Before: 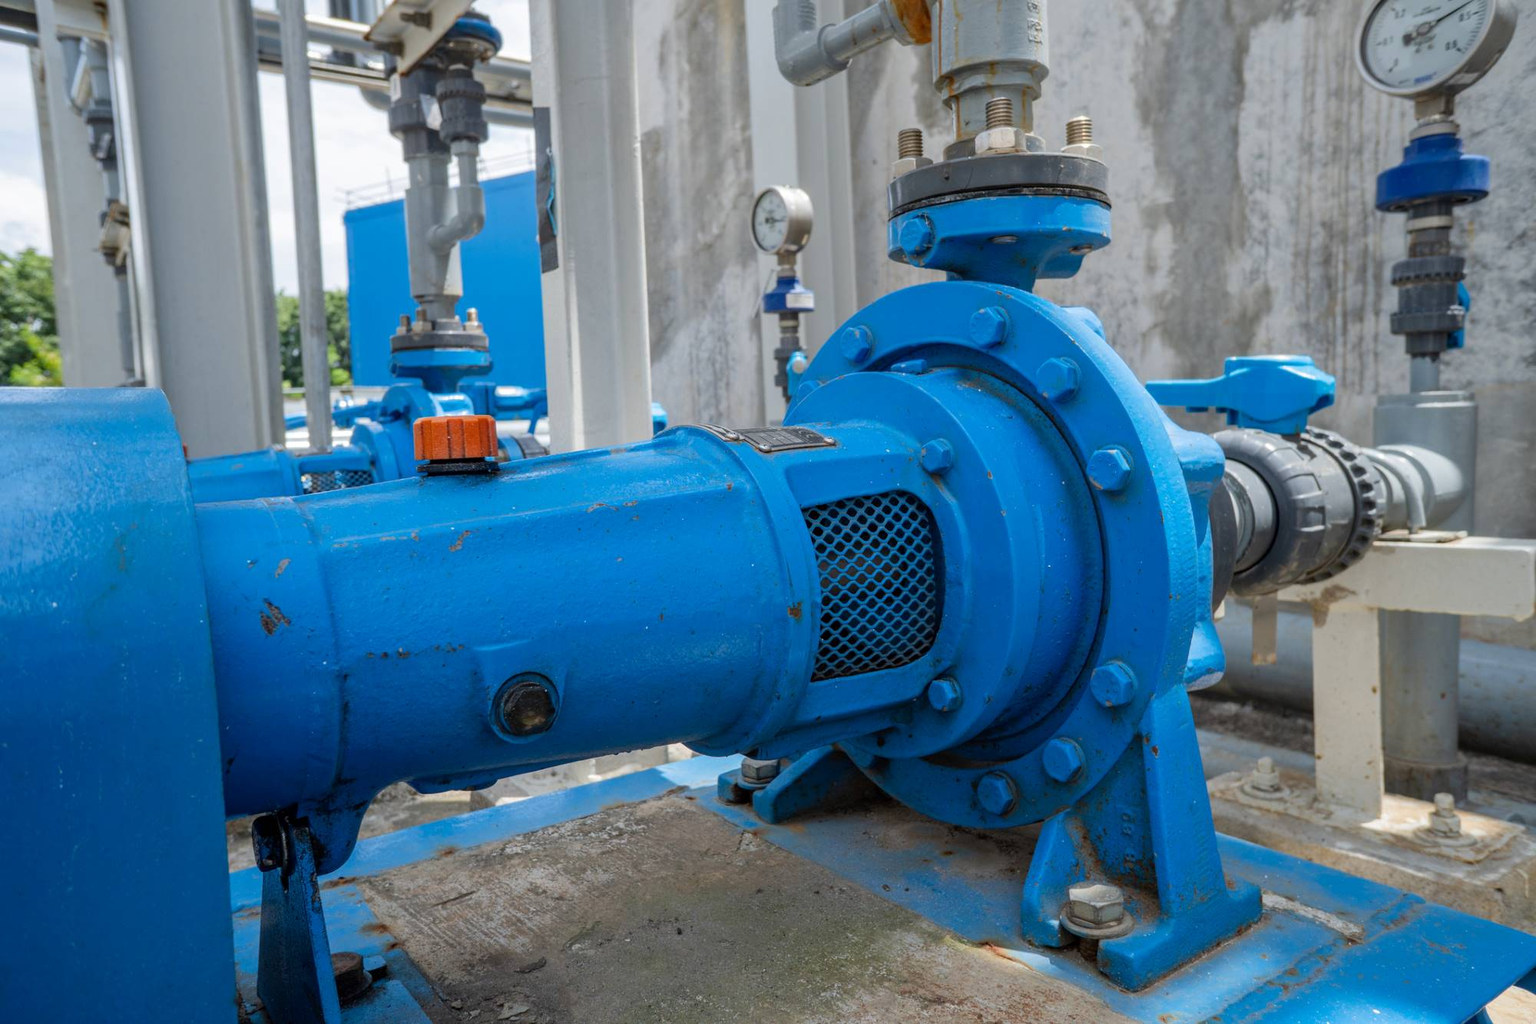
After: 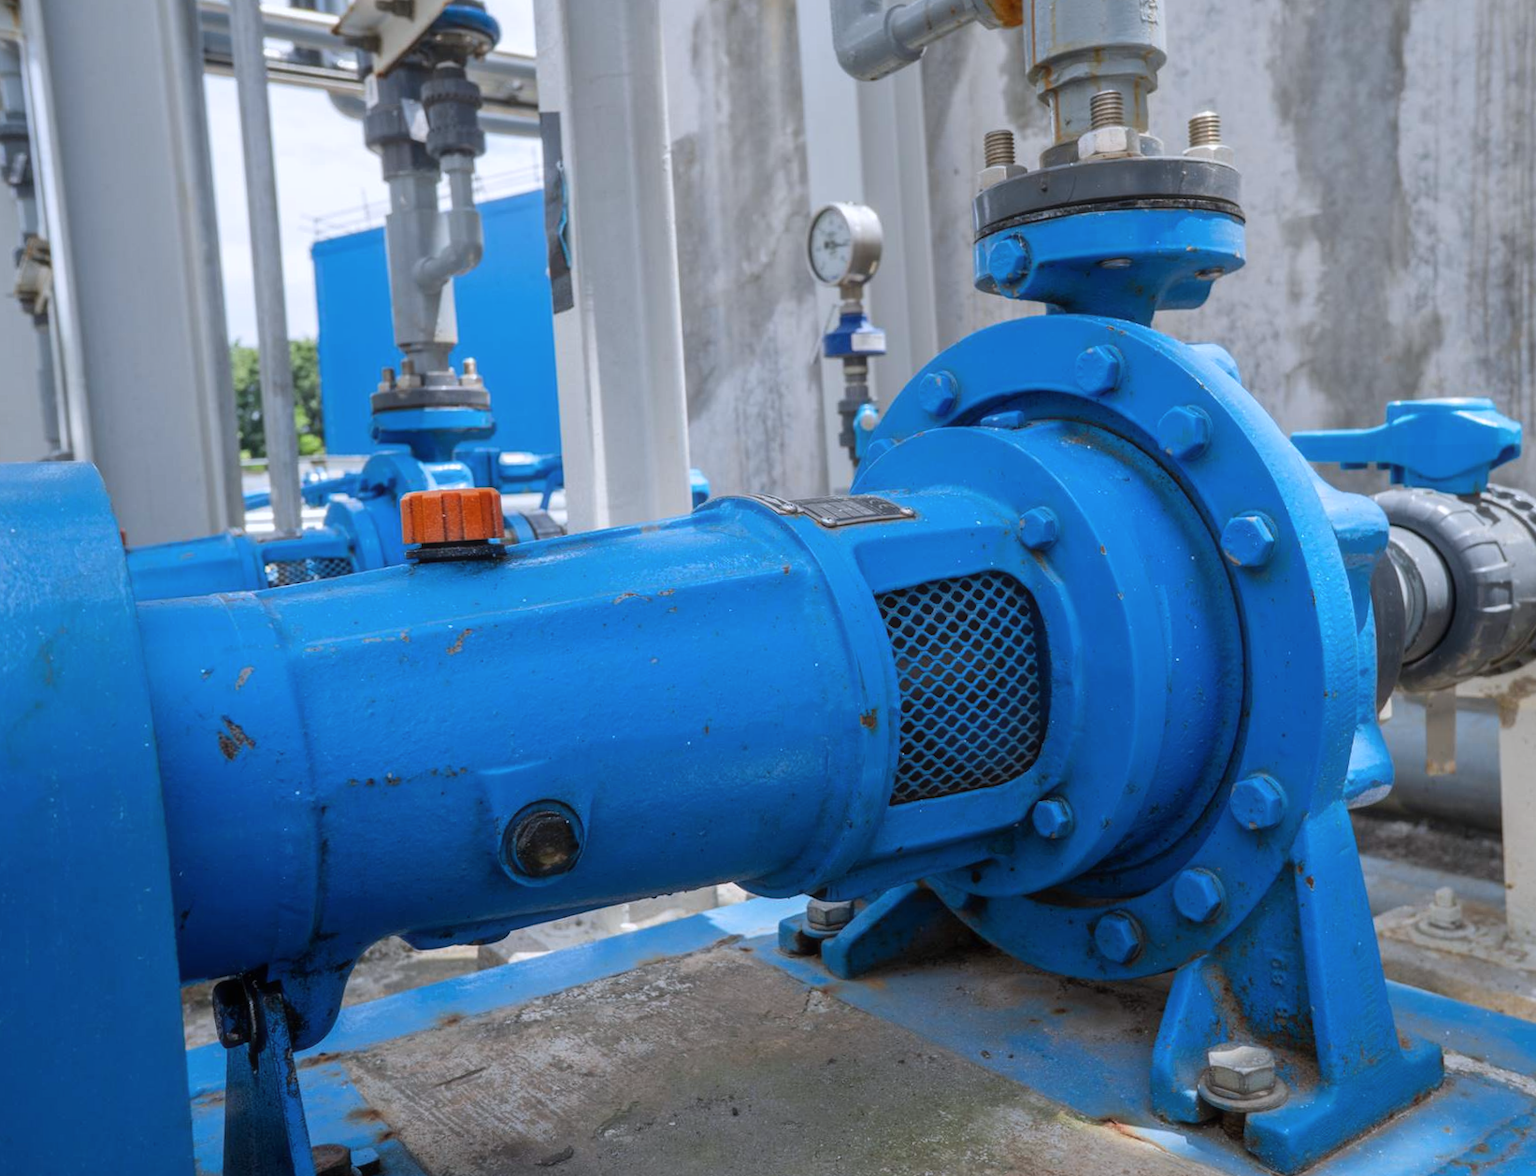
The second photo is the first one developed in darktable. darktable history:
crop and rotate: angle 1°, left 4.281%, top 0.642%, right 11.383%, bottom 2.486%
white balance: red 0.984, blue 1.059
haze removal: strength -0.09, distance 0.358, compatibility mode true, adaptive false
